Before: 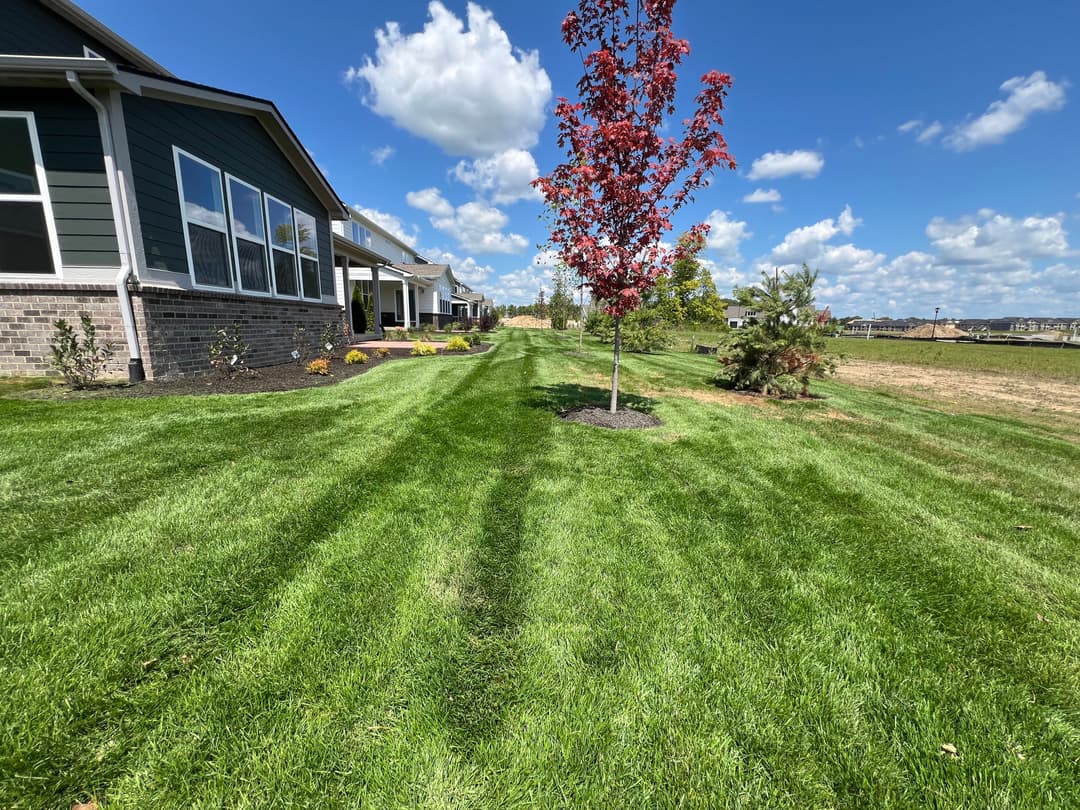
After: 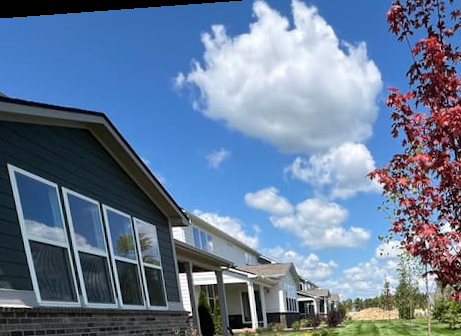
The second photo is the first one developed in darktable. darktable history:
rotate and perspective: rotation -4.25°, automatic cropping off
crop: left 15.452%, top 5.459%, right 43.956%, bottom 56.62%
